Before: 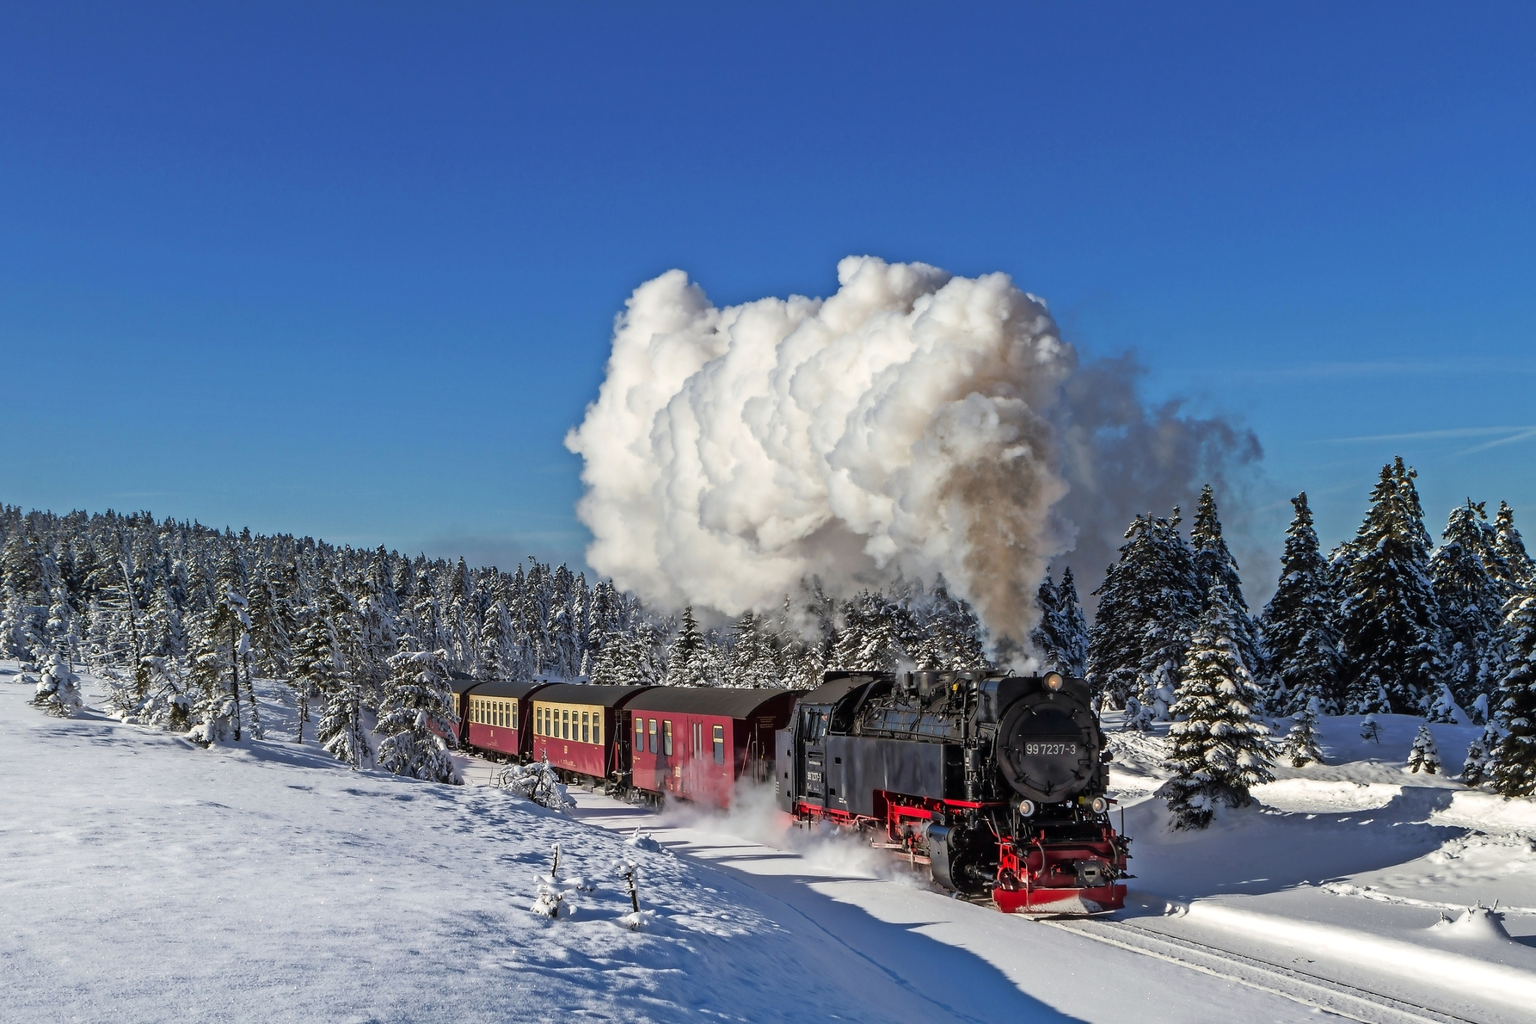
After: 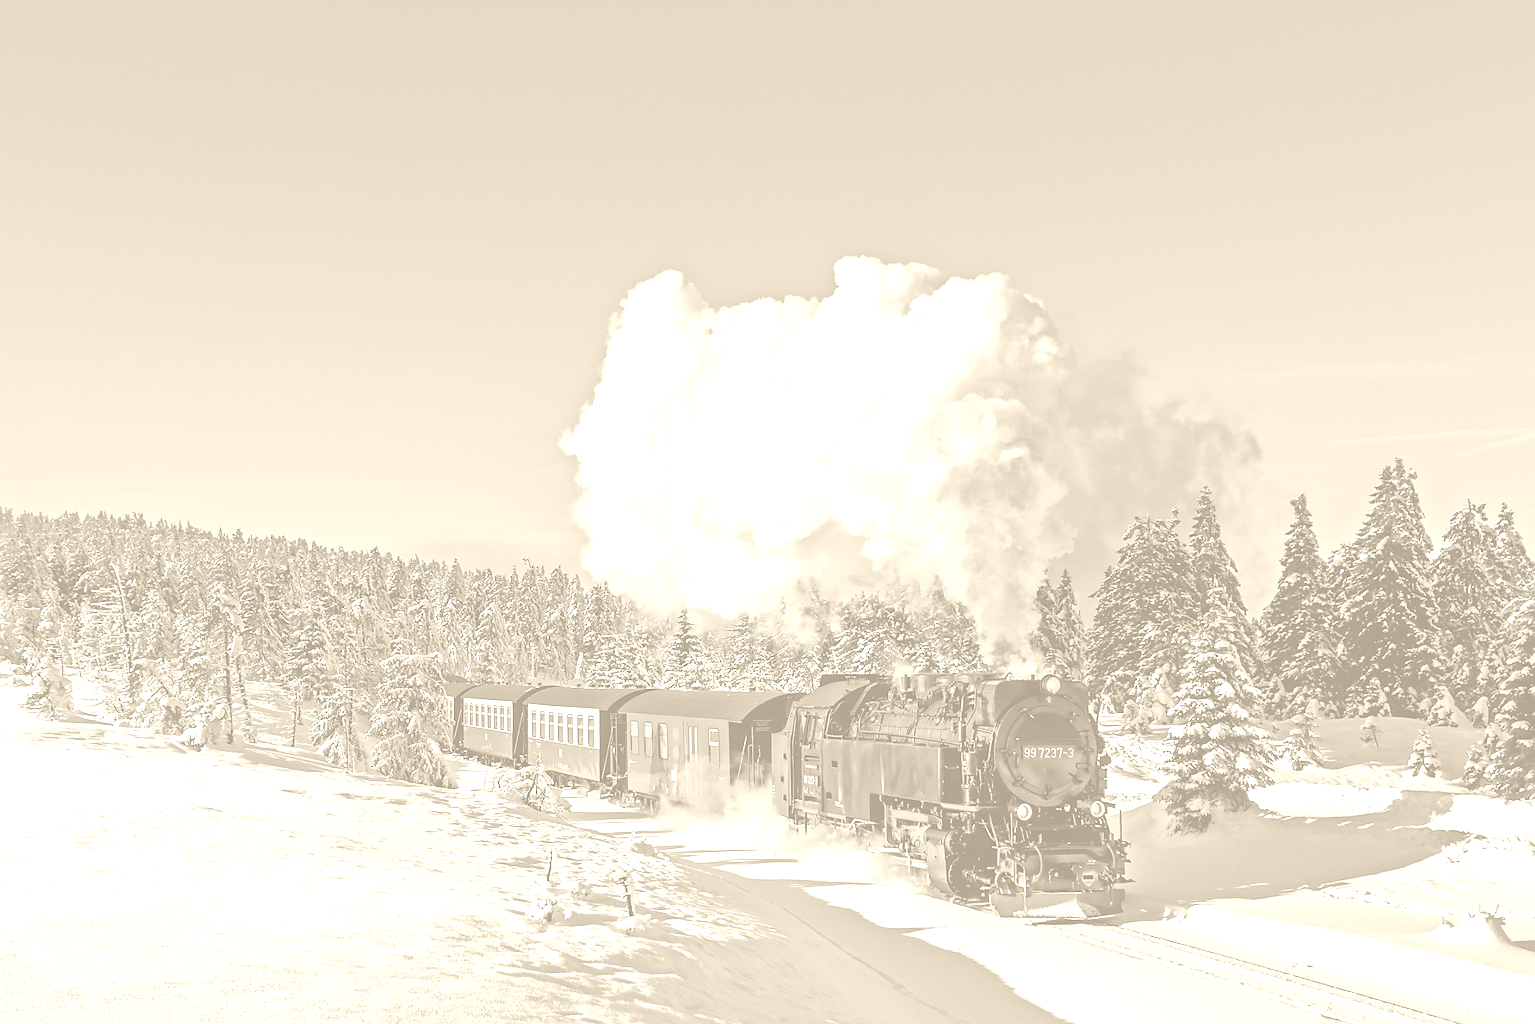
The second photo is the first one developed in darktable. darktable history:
colorize: hue 36°, saturation 71%, lightness 80.79%
crop and rotate: left 0.614%, top 0.179%, bottom 0.309%
sharpen: on, module defaults
shadows and highlights: shadows 37.27, highlights -28.18, soften with gaussian
